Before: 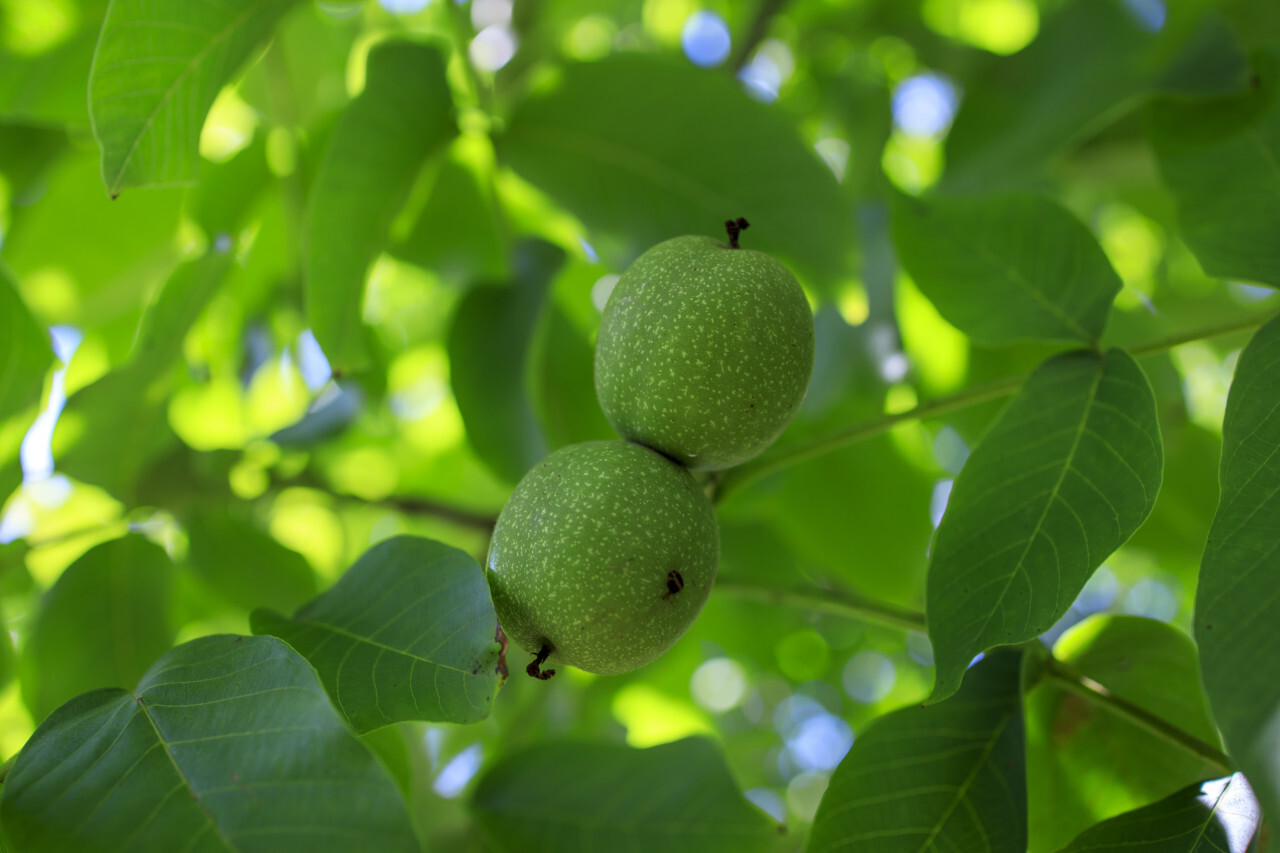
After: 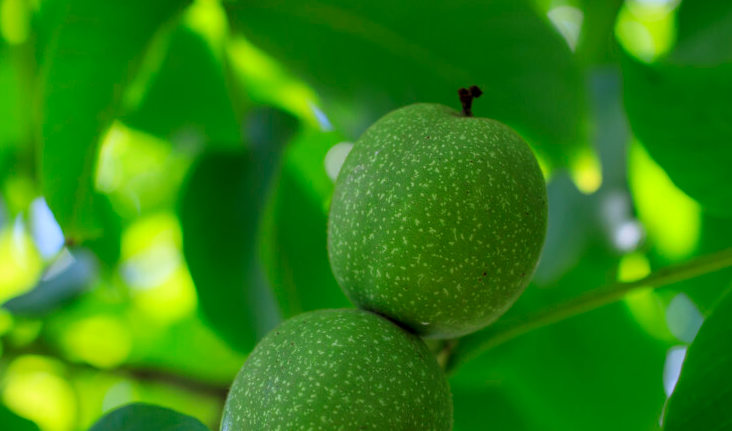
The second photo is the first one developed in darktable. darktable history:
crop: left 20.871%, top 15.547%, right 21.883%, bottom 33.845%
